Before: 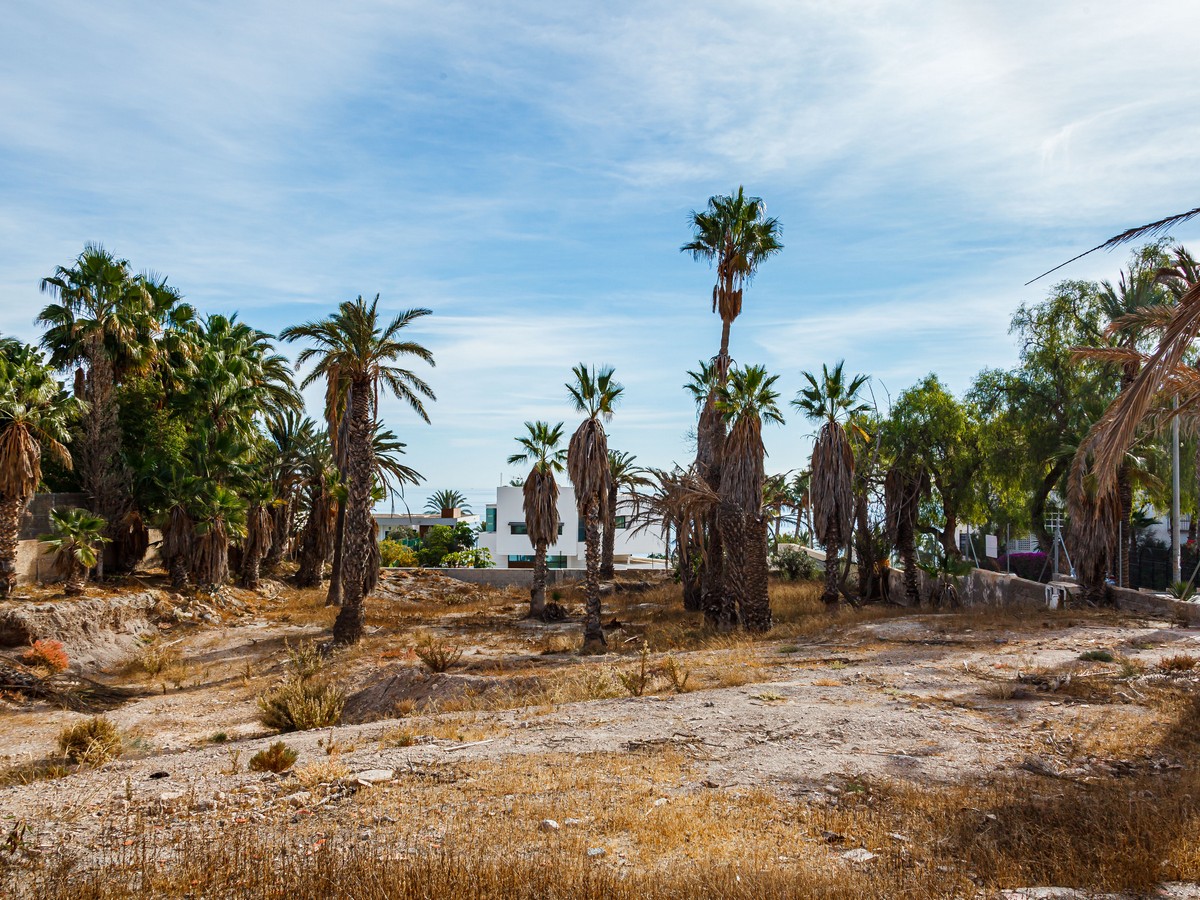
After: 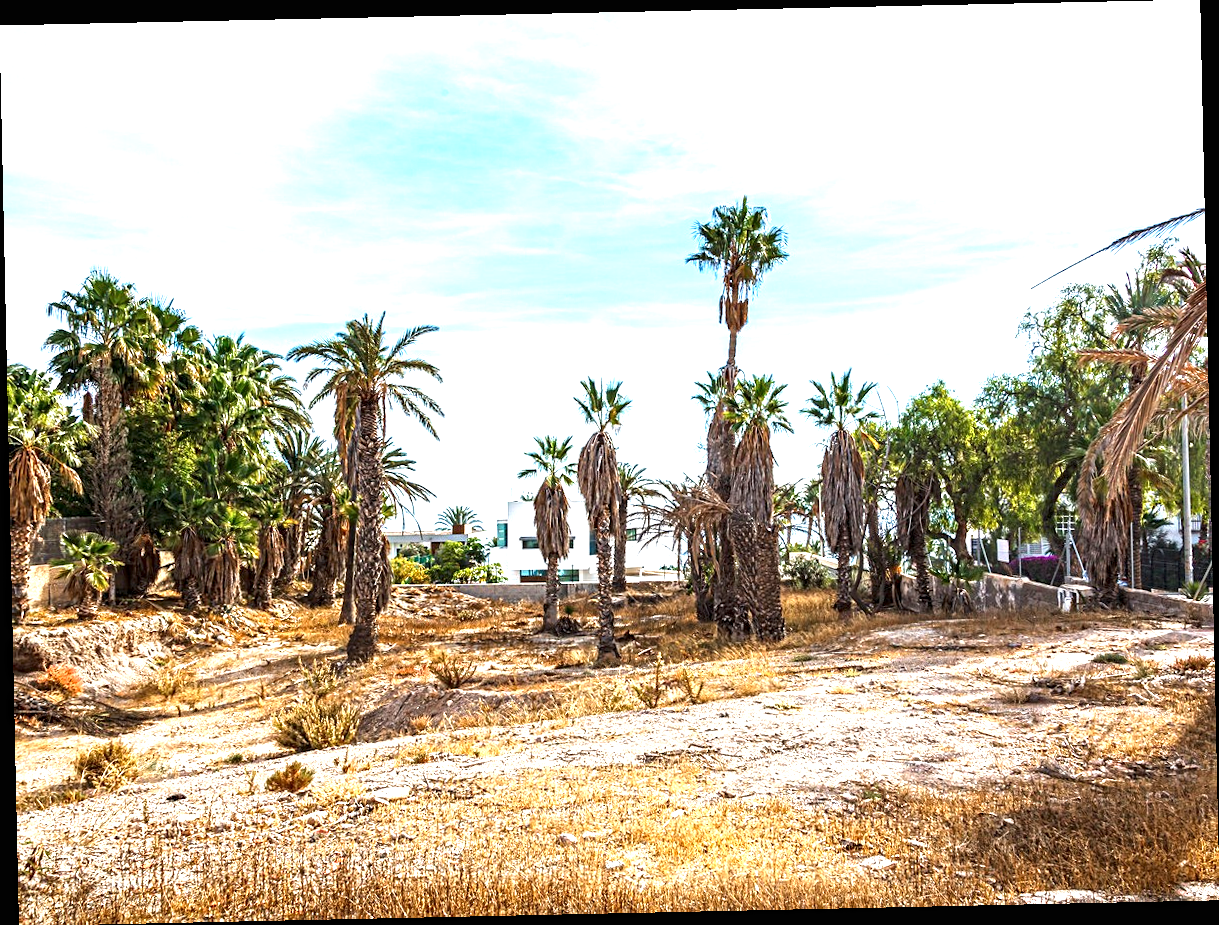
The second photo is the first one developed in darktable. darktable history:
rotate and perspective: rotation -1.24°, automatic cropping off
contrast equalizer: y [[0.5, 0.5, 0.5, 0.539, 0.64, 0.611], [0.5 ×6], [0.5 ×6], [0 ×6], [0 ×6]]
exposure: black level correction 0, exposure 1.45 EV, compensate exposure bias true, compensate highlight preservation false
